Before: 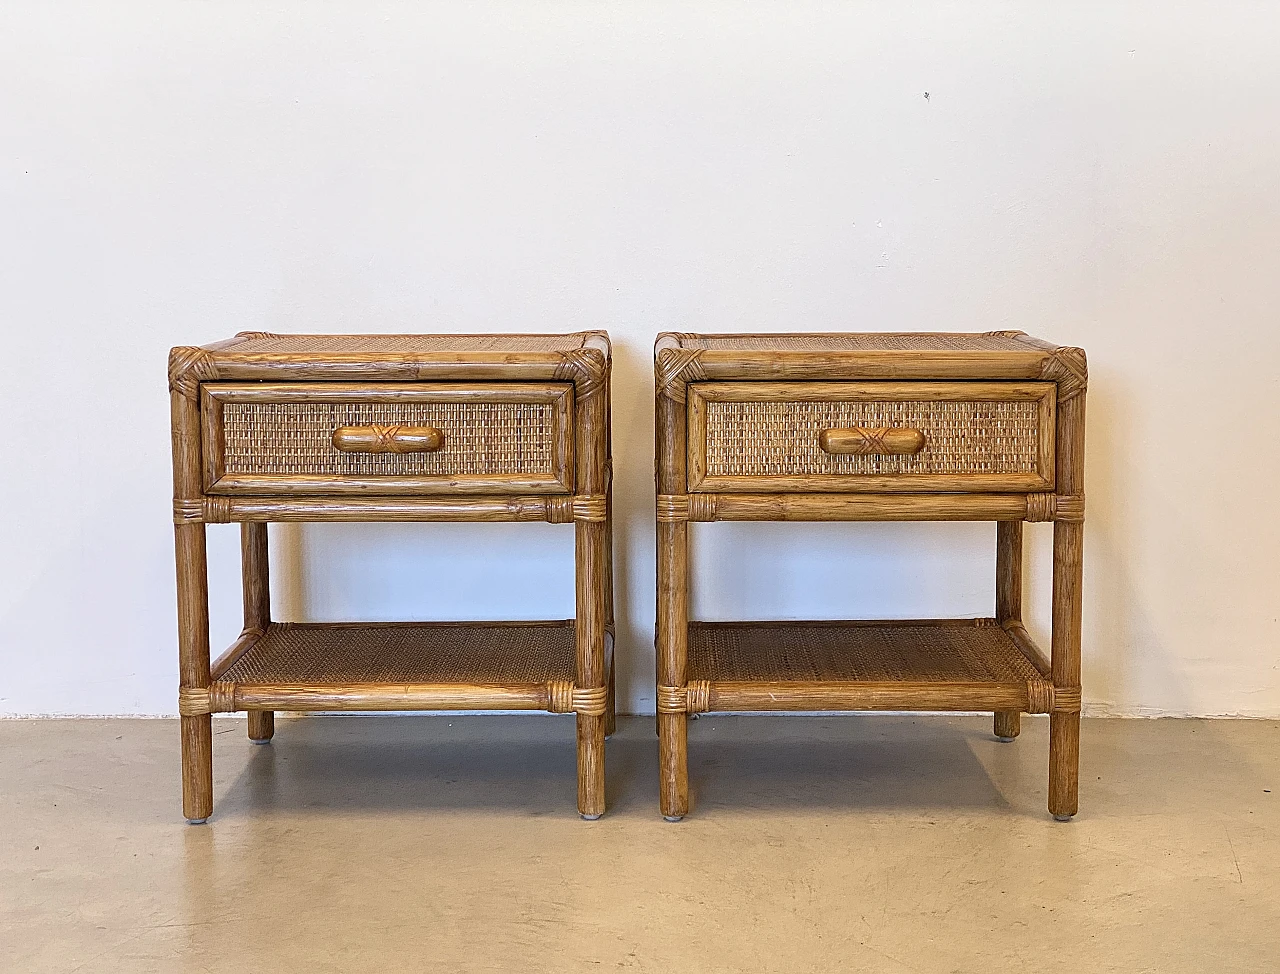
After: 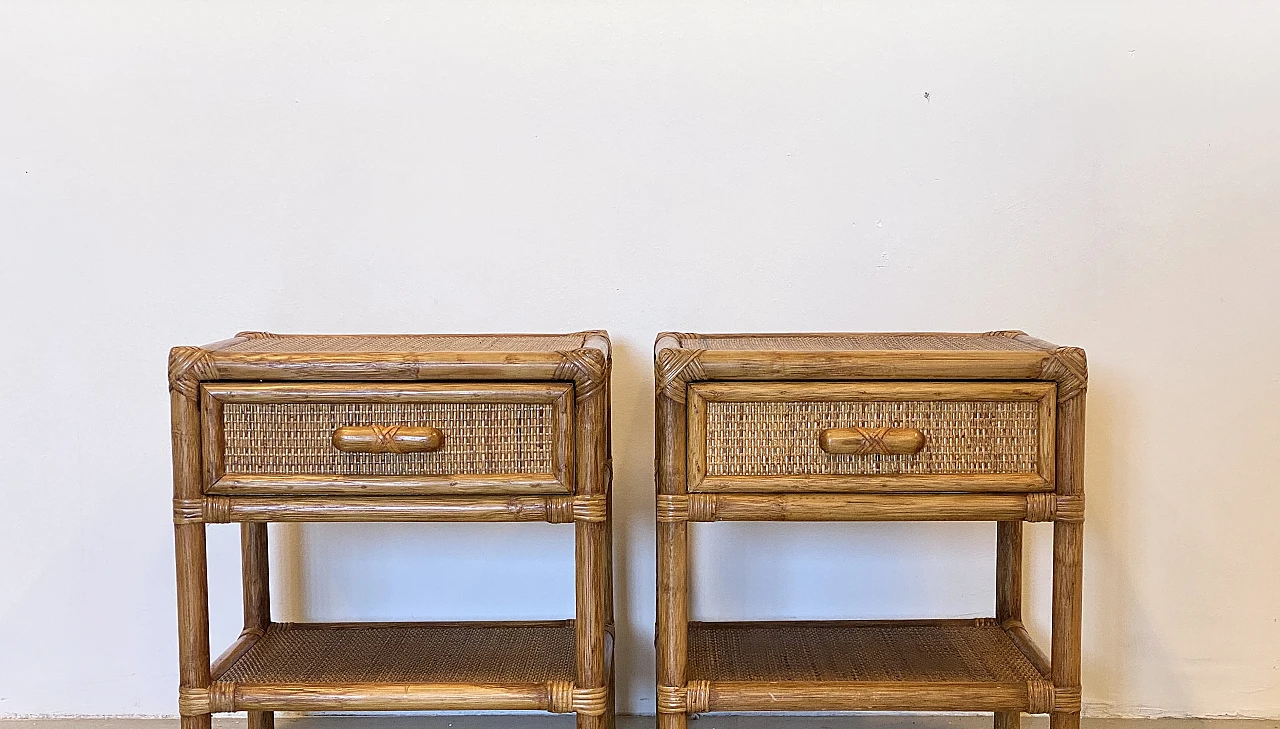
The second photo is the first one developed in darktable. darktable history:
crop: bottom 24.937%
